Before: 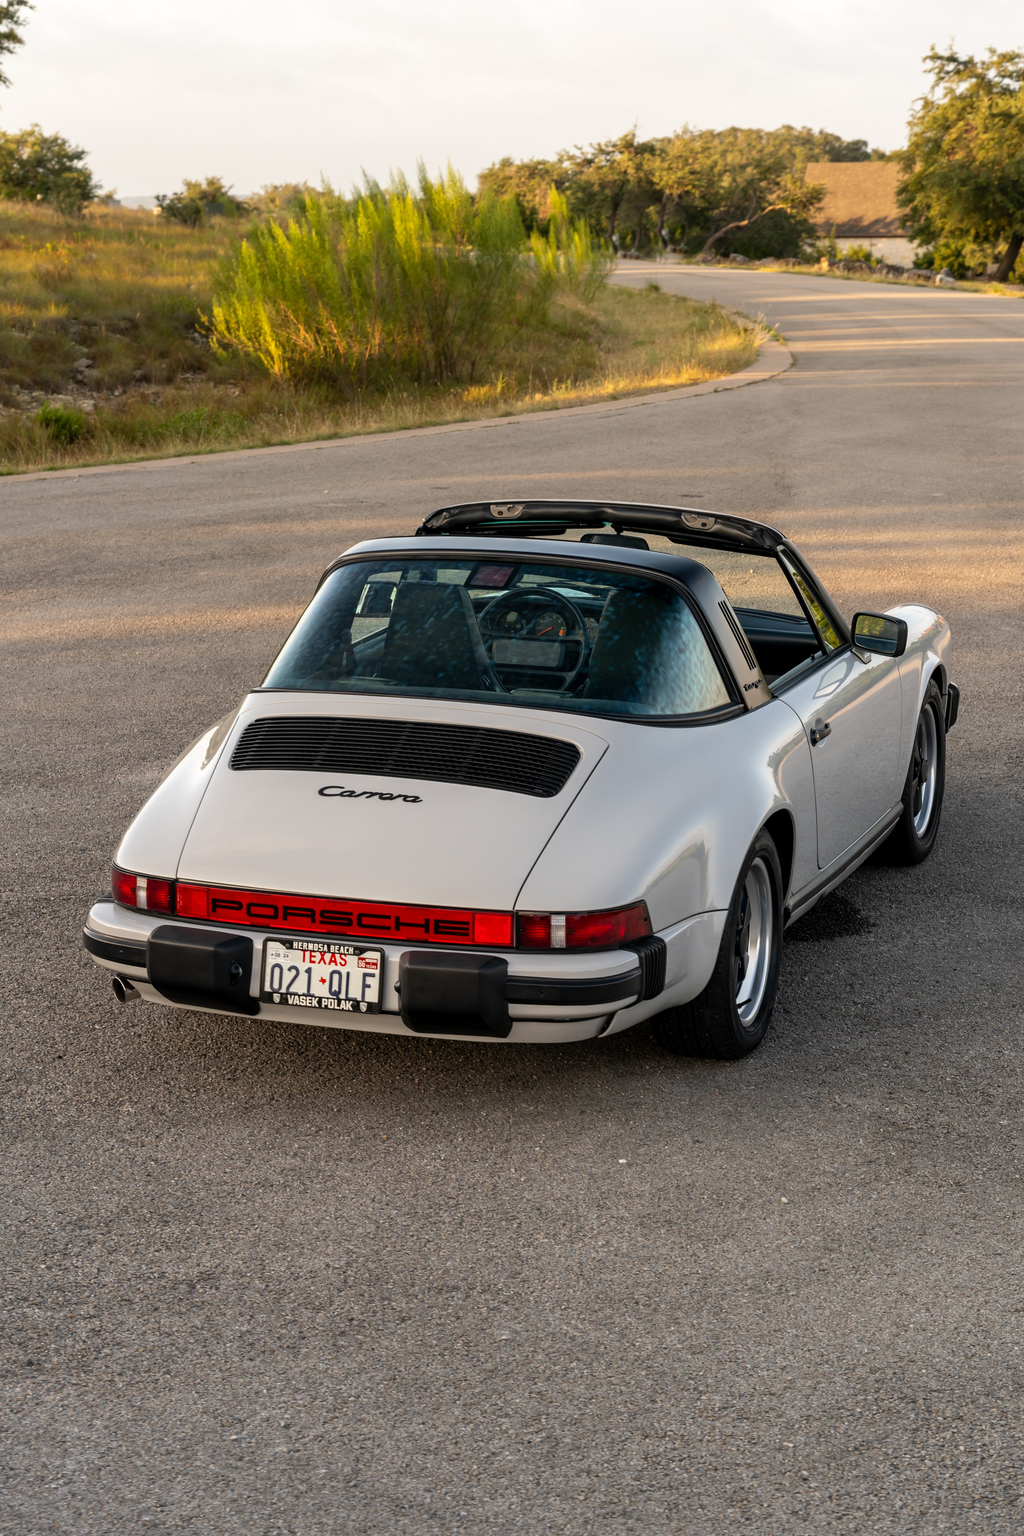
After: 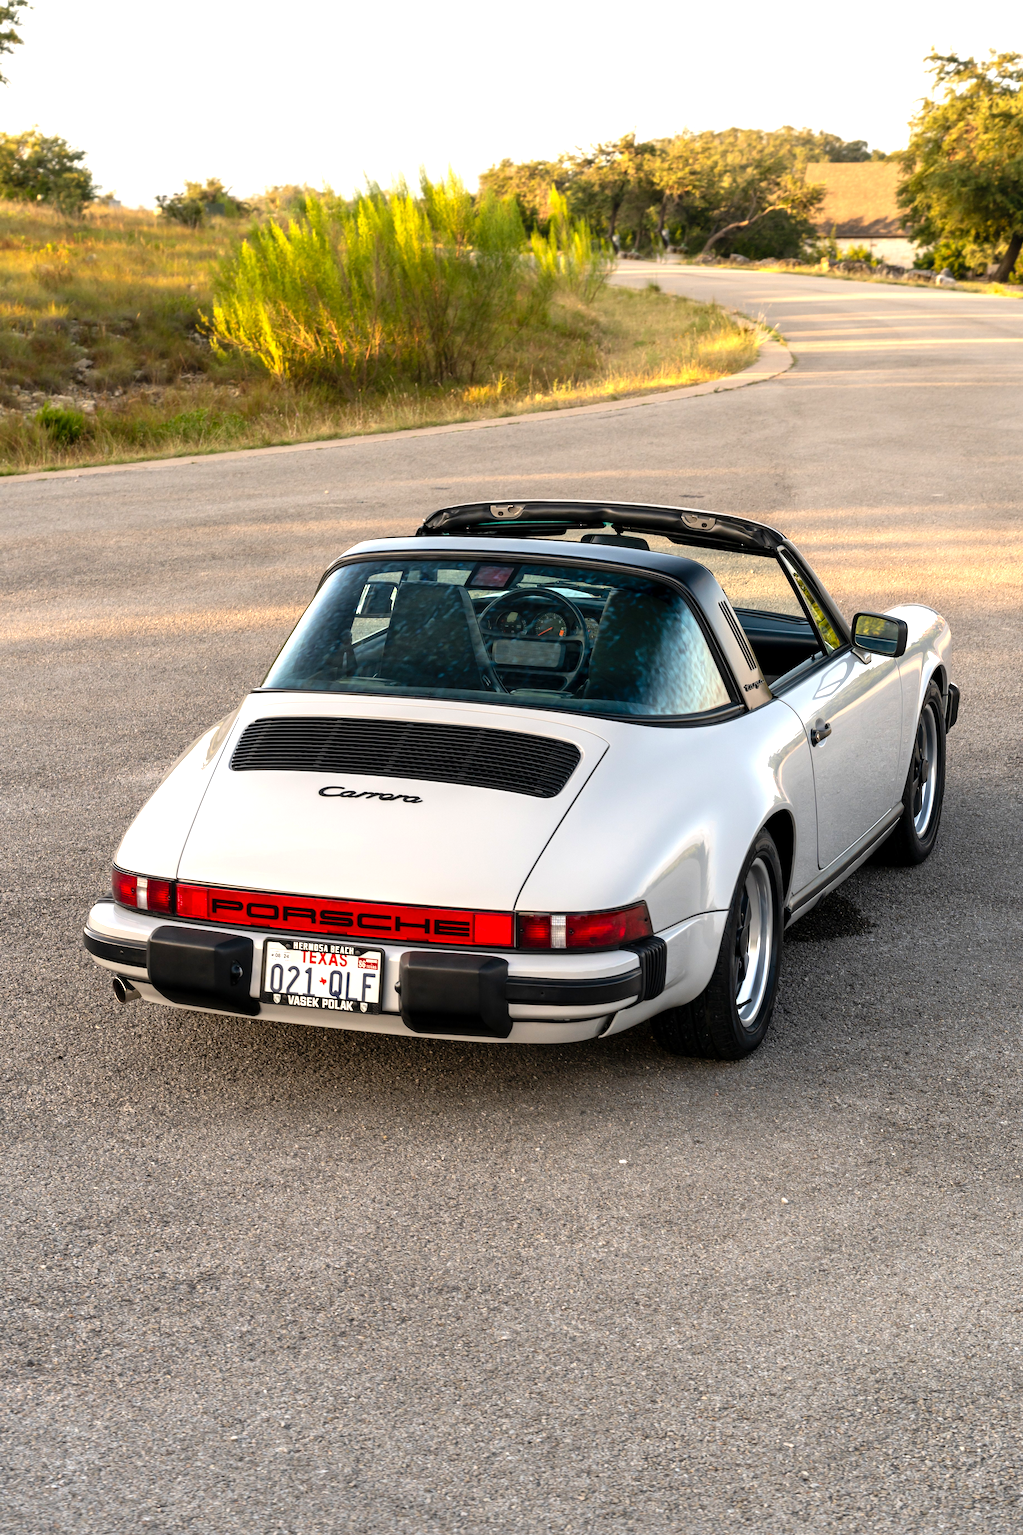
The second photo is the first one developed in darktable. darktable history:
levels: levels [0, 0.394, 0.787]
